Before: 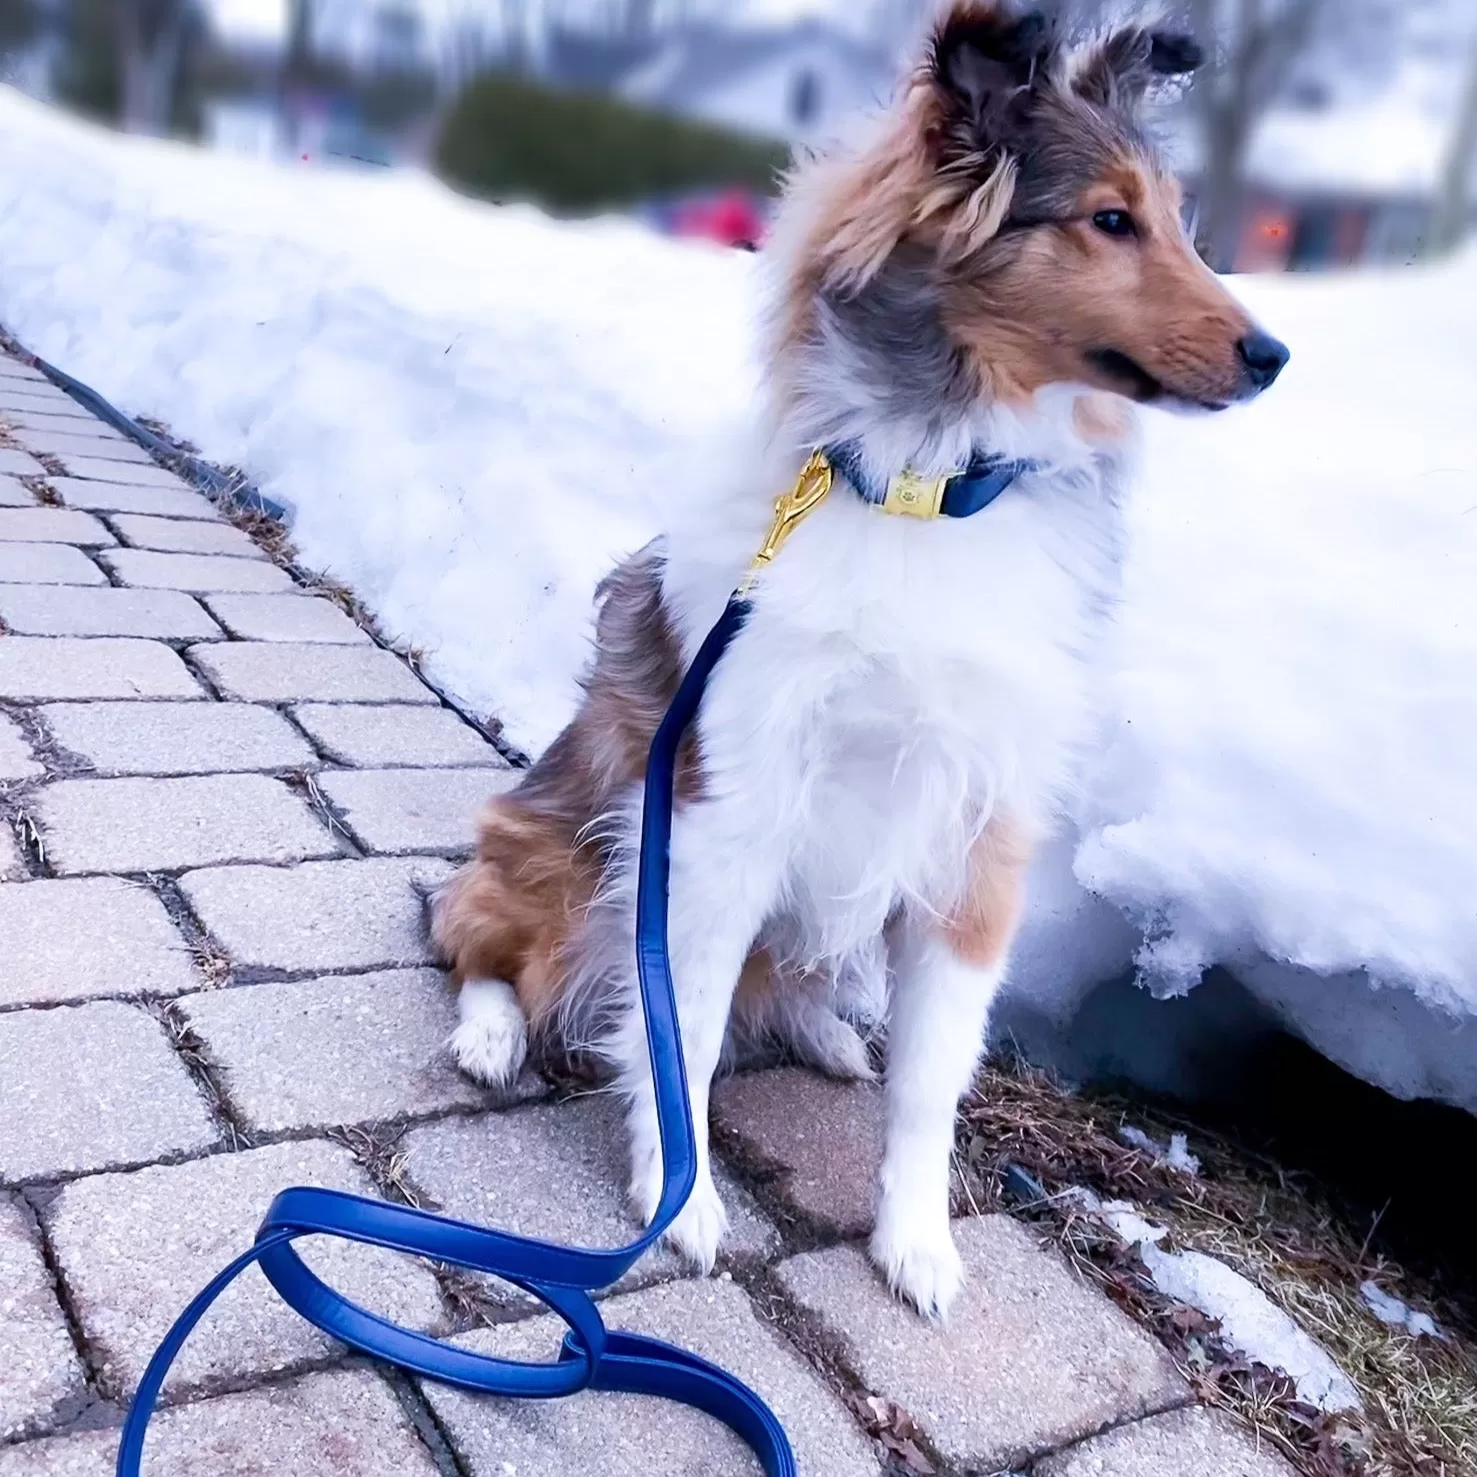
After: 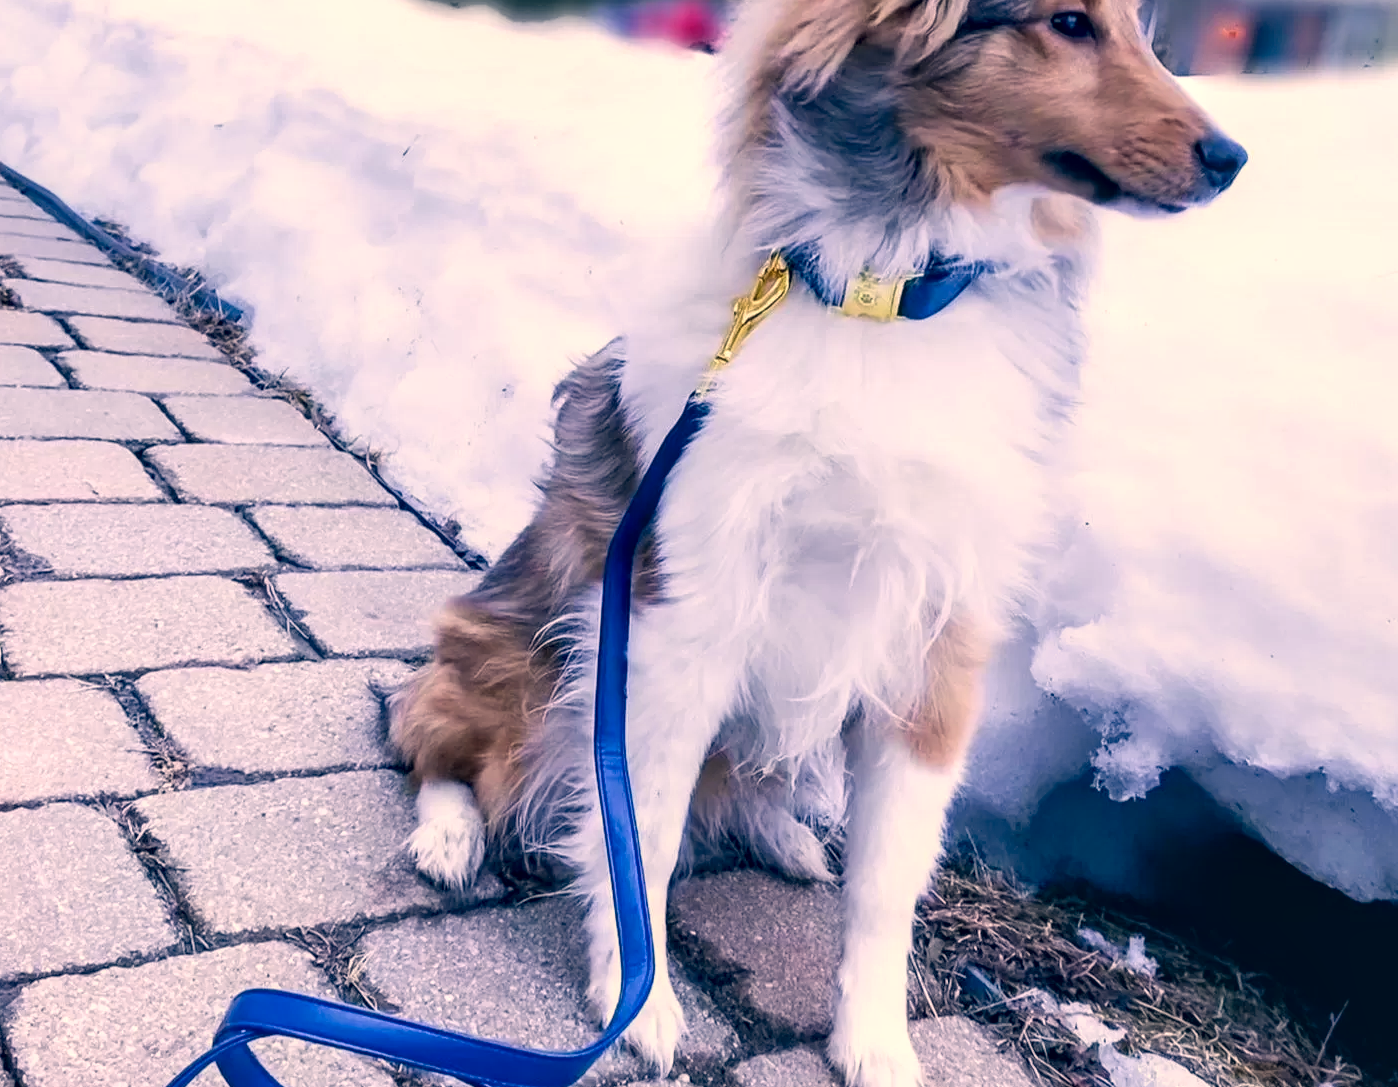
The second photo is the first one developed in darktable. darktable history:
crop and rotate: left 2.955%, top 13.486%, right 2.357%, bottom 12.894%
local contrast: detail 130%
color correction: highlights a* 10.32, highlights b* 14.49, shadows a* -9.66, shadows b* -14.94
